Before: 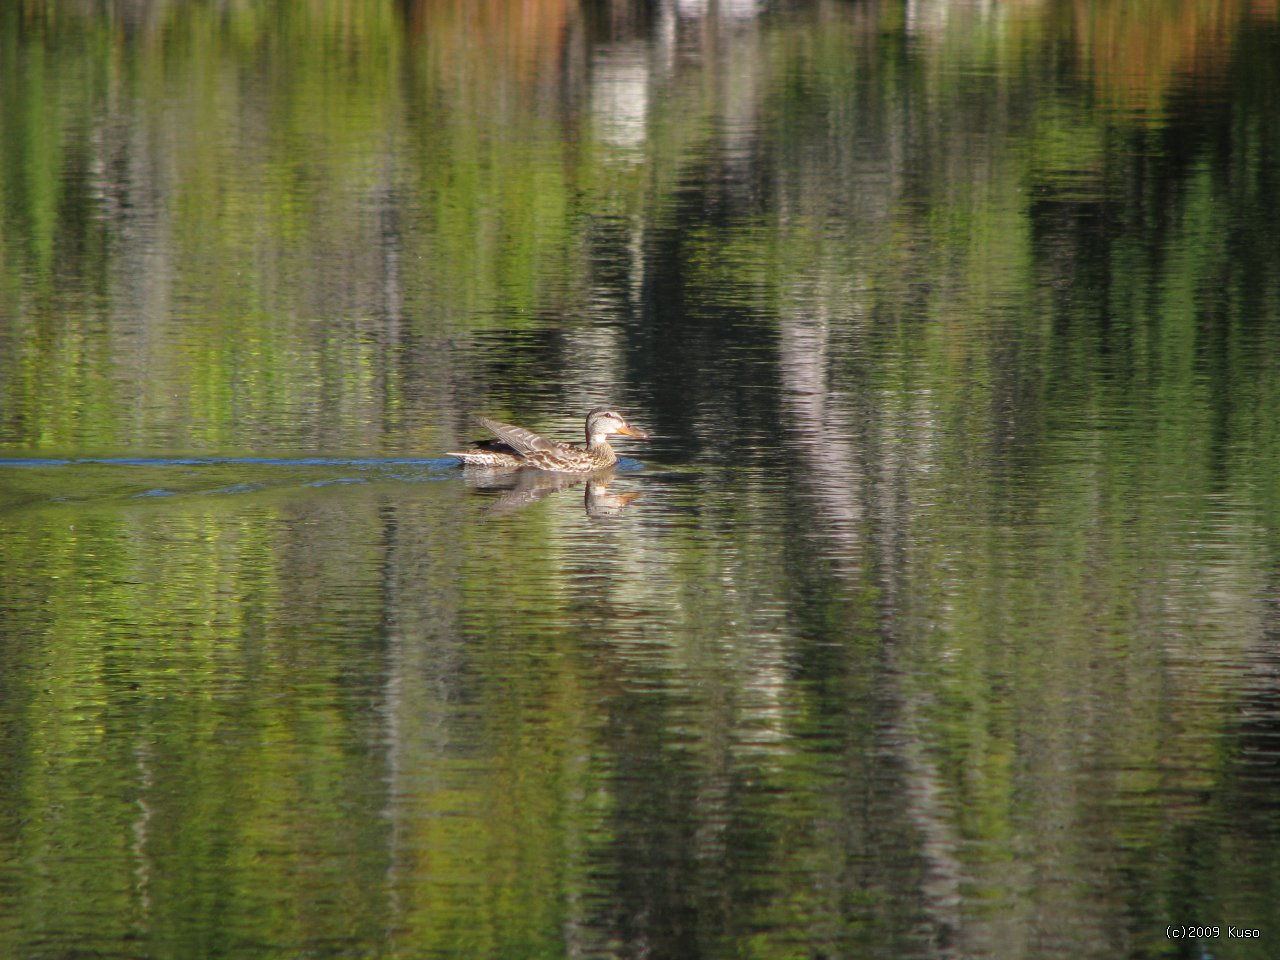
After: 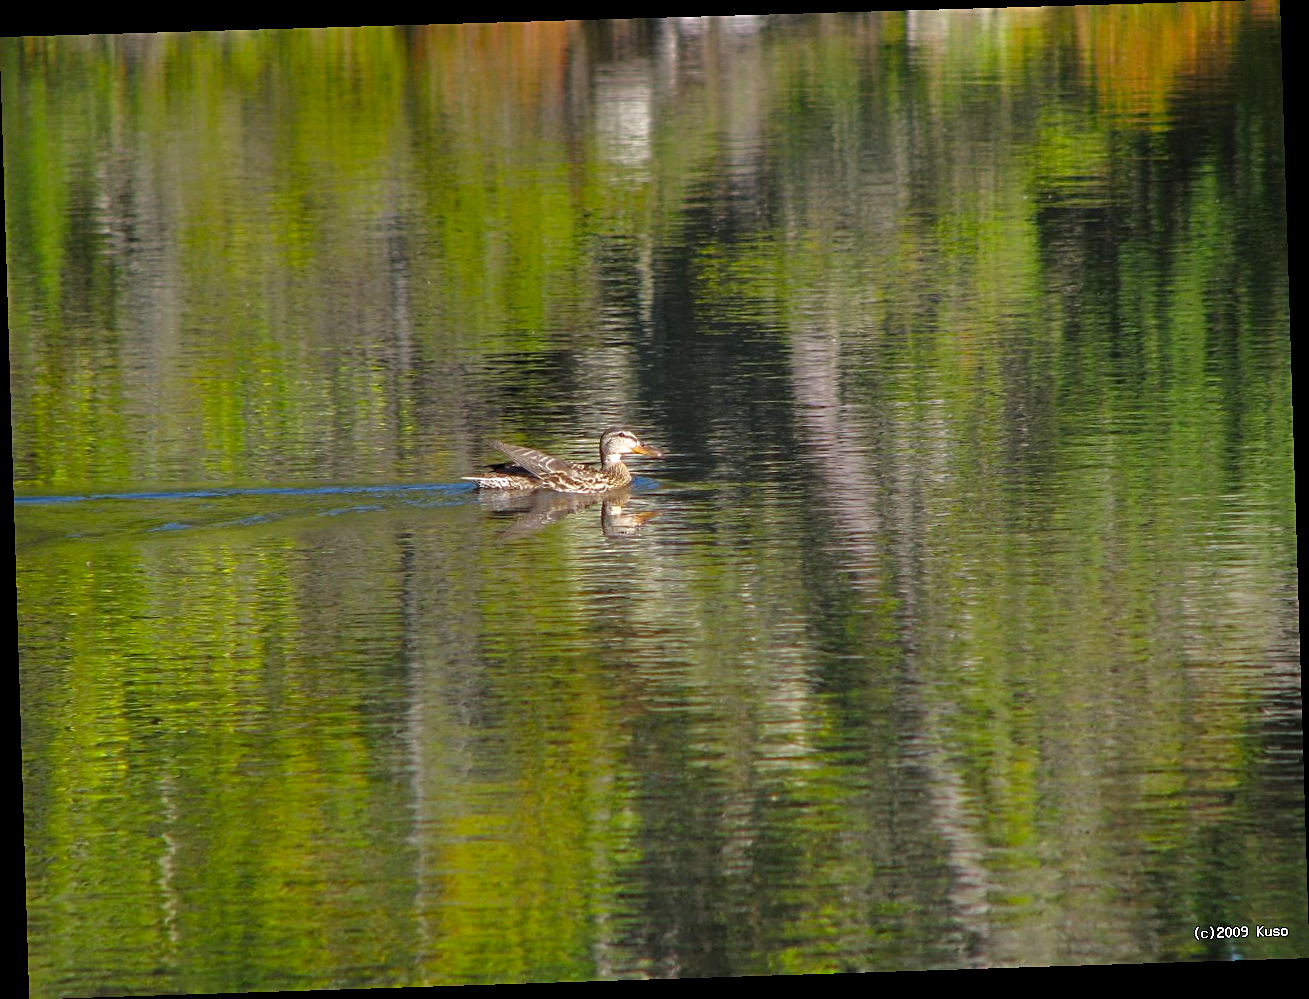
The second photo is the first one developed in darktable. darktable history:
rotate and perspective: rotation -1.77°, lens shift (horizontal) 0.004, automatic cropping off
tone equalizer: -7 EV -0.63 EV, -6 EV 1 EV, -5 EV -0.45 EV, -4 EV 0.43 EV, -3 EV 0.41 EV, -2 EV 0.15 EV, -1 EV -0.15 EV, +0 EV -0.39 EV, smoothing diameter 25%, edges refinement/feathering 10, preserve details guided filter
sharpen: on, module defaults
color balance: output saturation 120%
